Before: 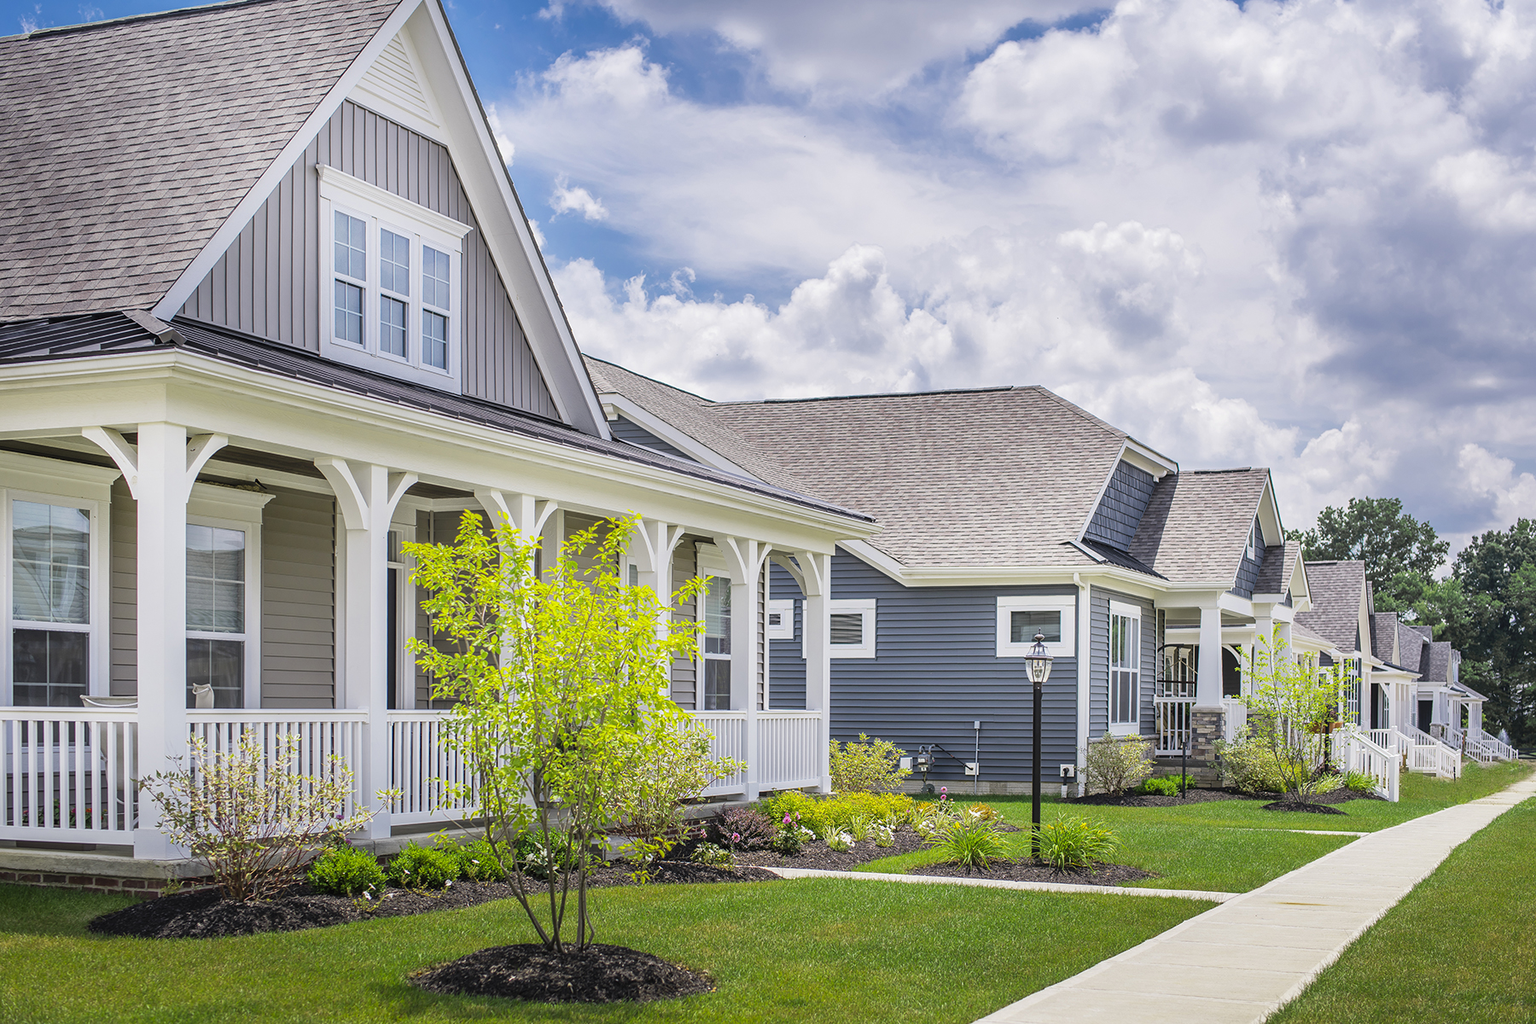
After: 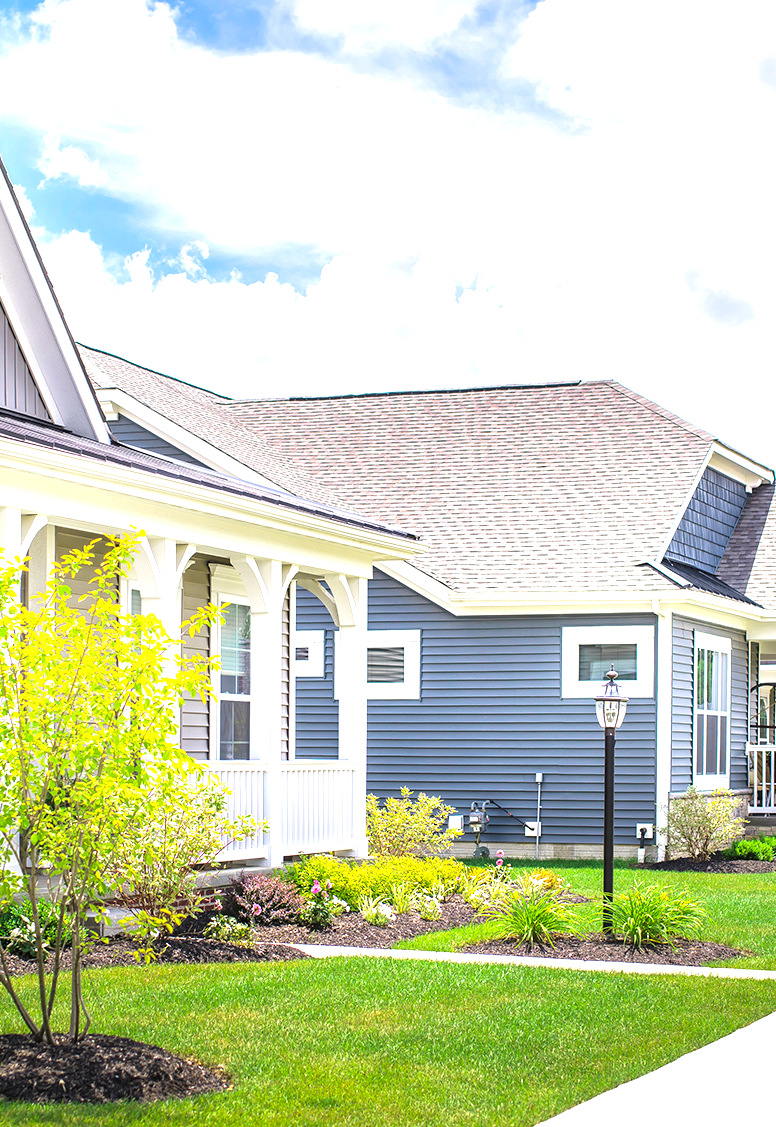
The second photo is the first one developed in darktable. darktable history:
exposure: black level correction 0, exposure 1.099 EV, compensate highlight preservation false
crop: left 33.703%, top 6.076%, right 23.142%
velvia: on, module defaults
